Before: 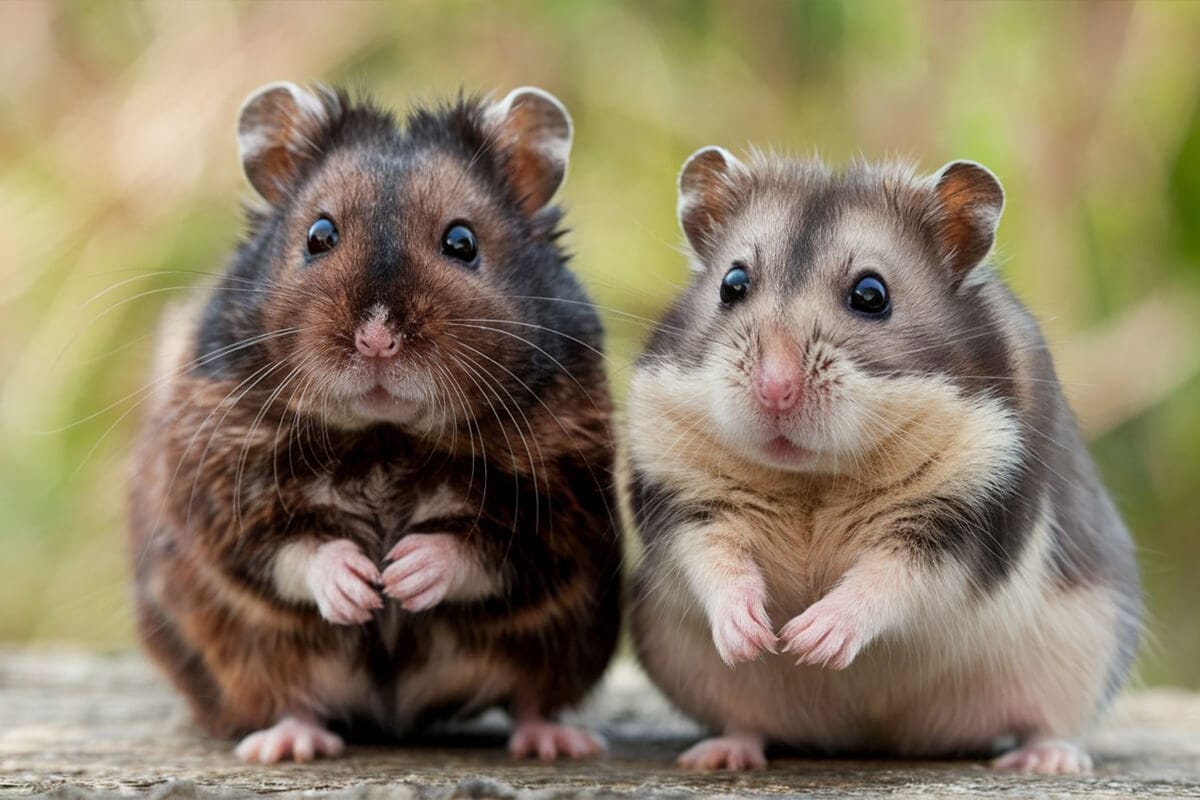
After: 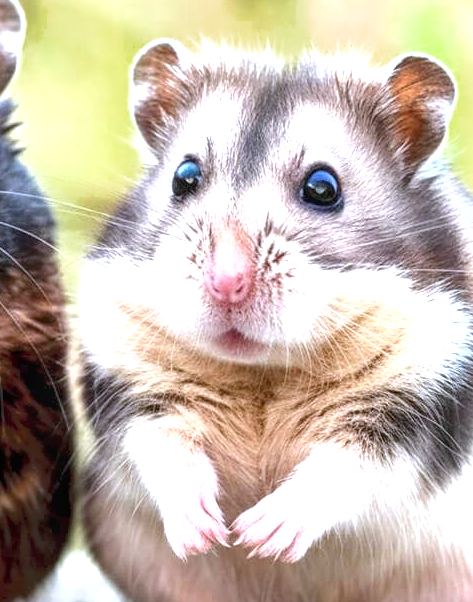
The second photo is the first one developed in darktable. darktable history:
white balance: red 0.976, blue 1.04
shadows and highlights: shadows 62.66, white point adjustment 0.37, highlights -34.44, compress 83.82%
color zones: curves: ch0 [(0, 0.425) (0.143, 0.422) (0.286, 0.42) (0.429, 0.419) (0.571, 0.419) (0.714, 0.42) (0.857, 0.422) (1, 0.425)]
color calibration: illuminant as shot in camera, x 0.358, y 0.373, temperature 4628.91 K
tone equalizer: on, module defaults
exposure: black level correction 0.001, exposure 1.646 EV, compensate exposure bias true, compensate highlight preservation false
crop: left 45.721%, top 13.393%, right 14.118%, bottom 10.01%
local contrast: on, module defaults
